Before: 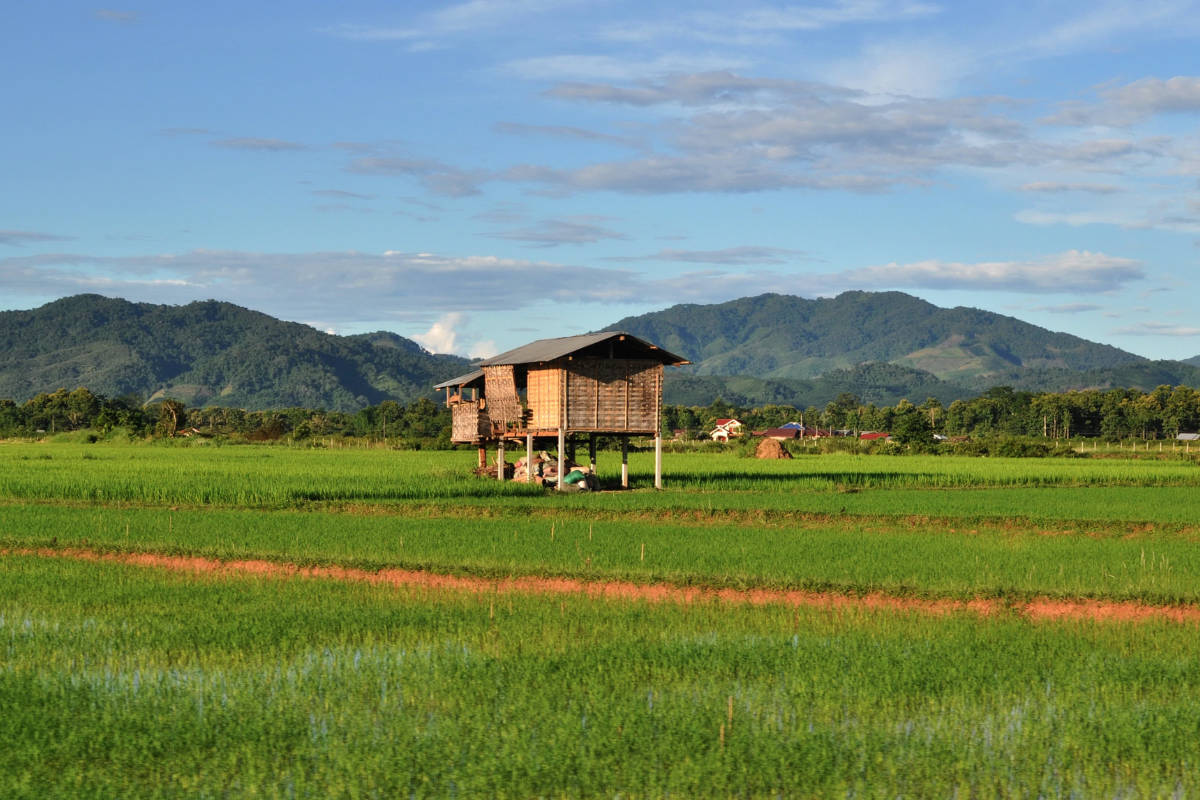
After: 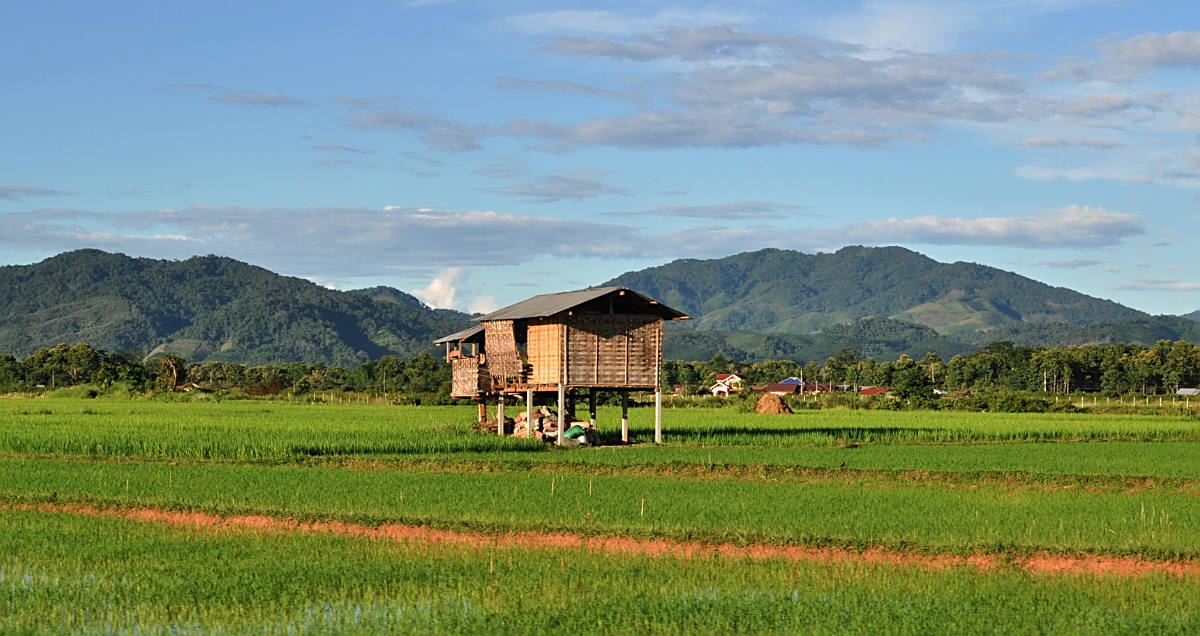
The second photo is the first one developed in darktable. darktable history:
crop and rotate: top 5.669%, bottom 14.748%
sharpen: on, module defaults
